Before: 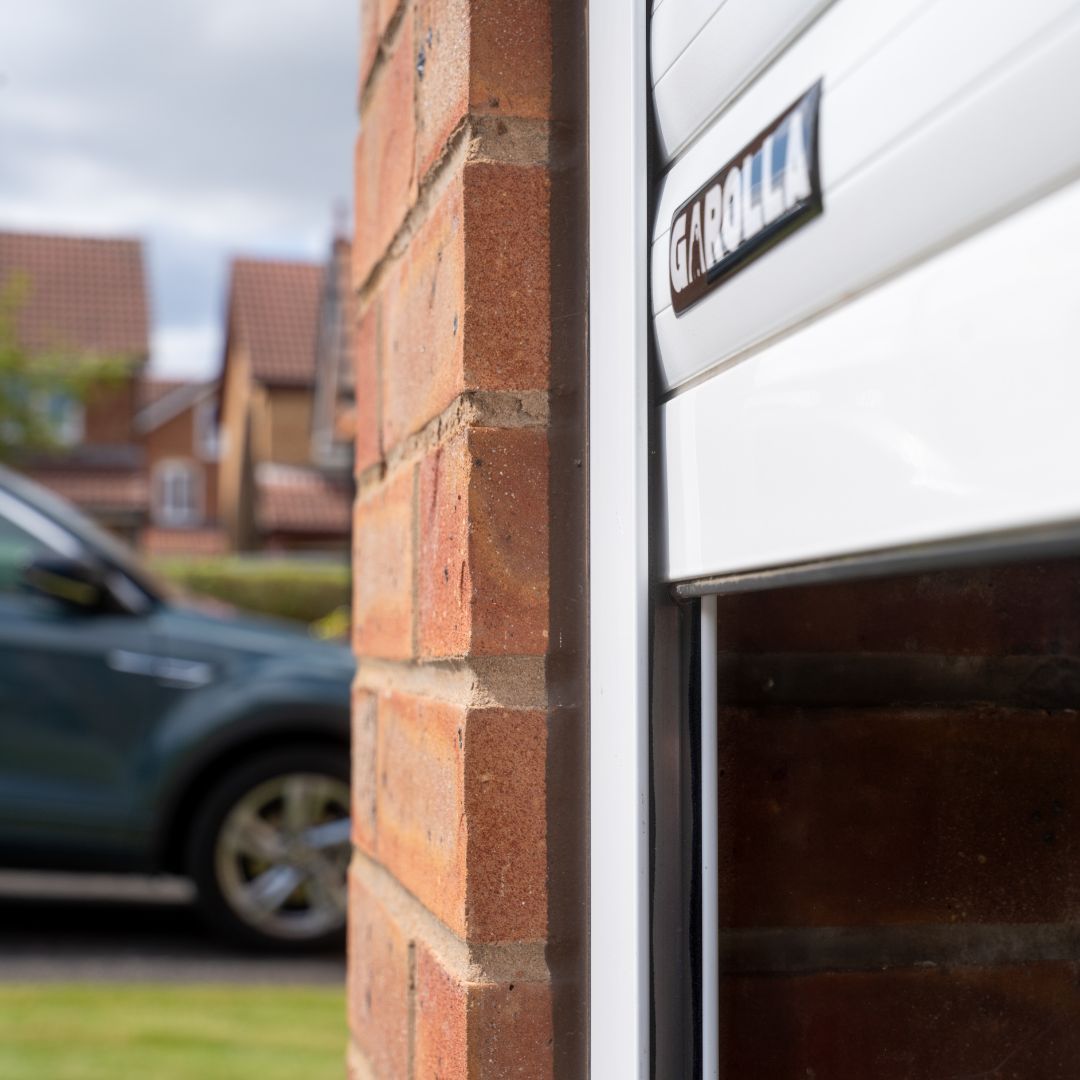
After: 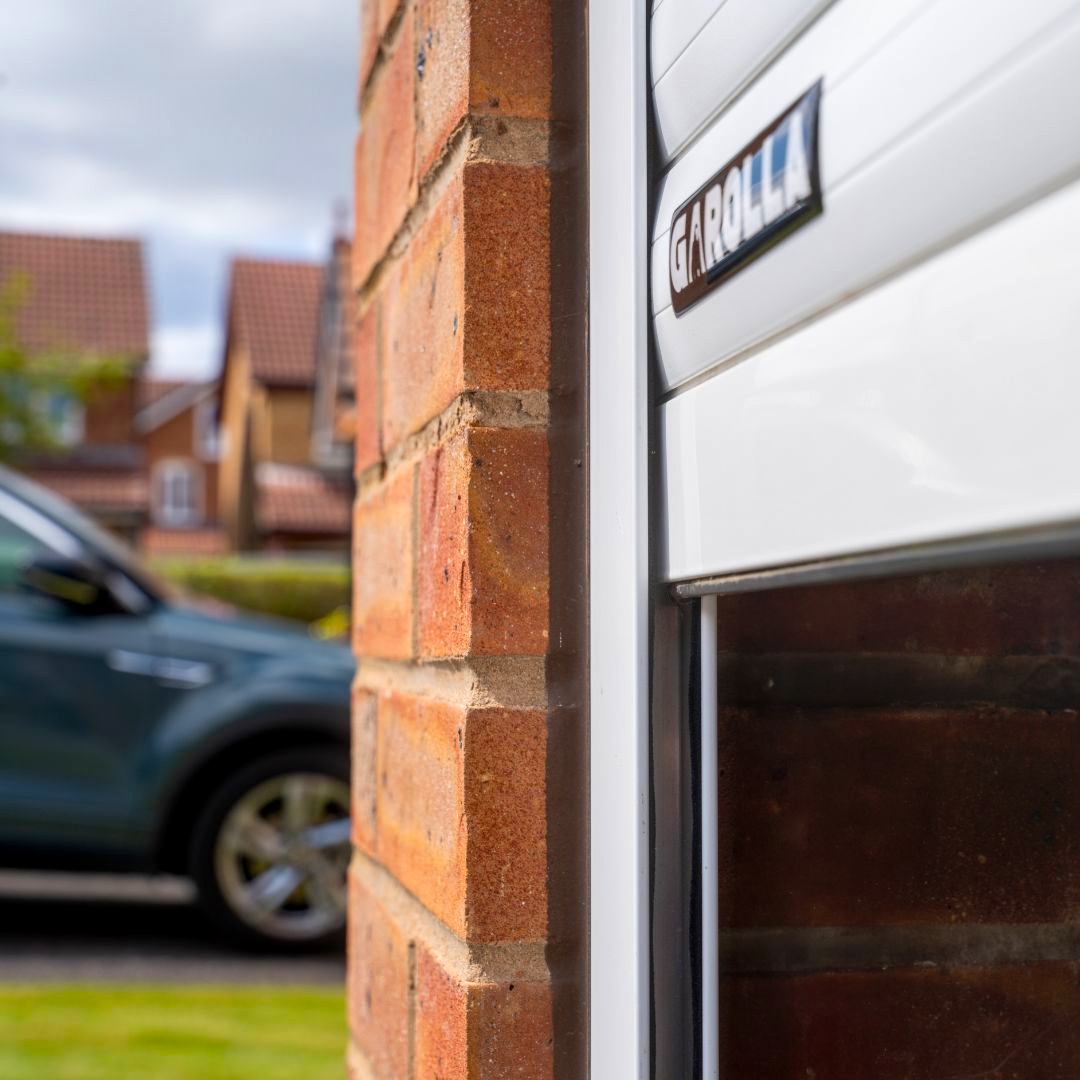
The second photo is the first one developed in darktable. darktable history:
color balance rgb: perceptual saturation grading › global saturation 30%, global vibrance 10%
local contrast: on, module defaults
